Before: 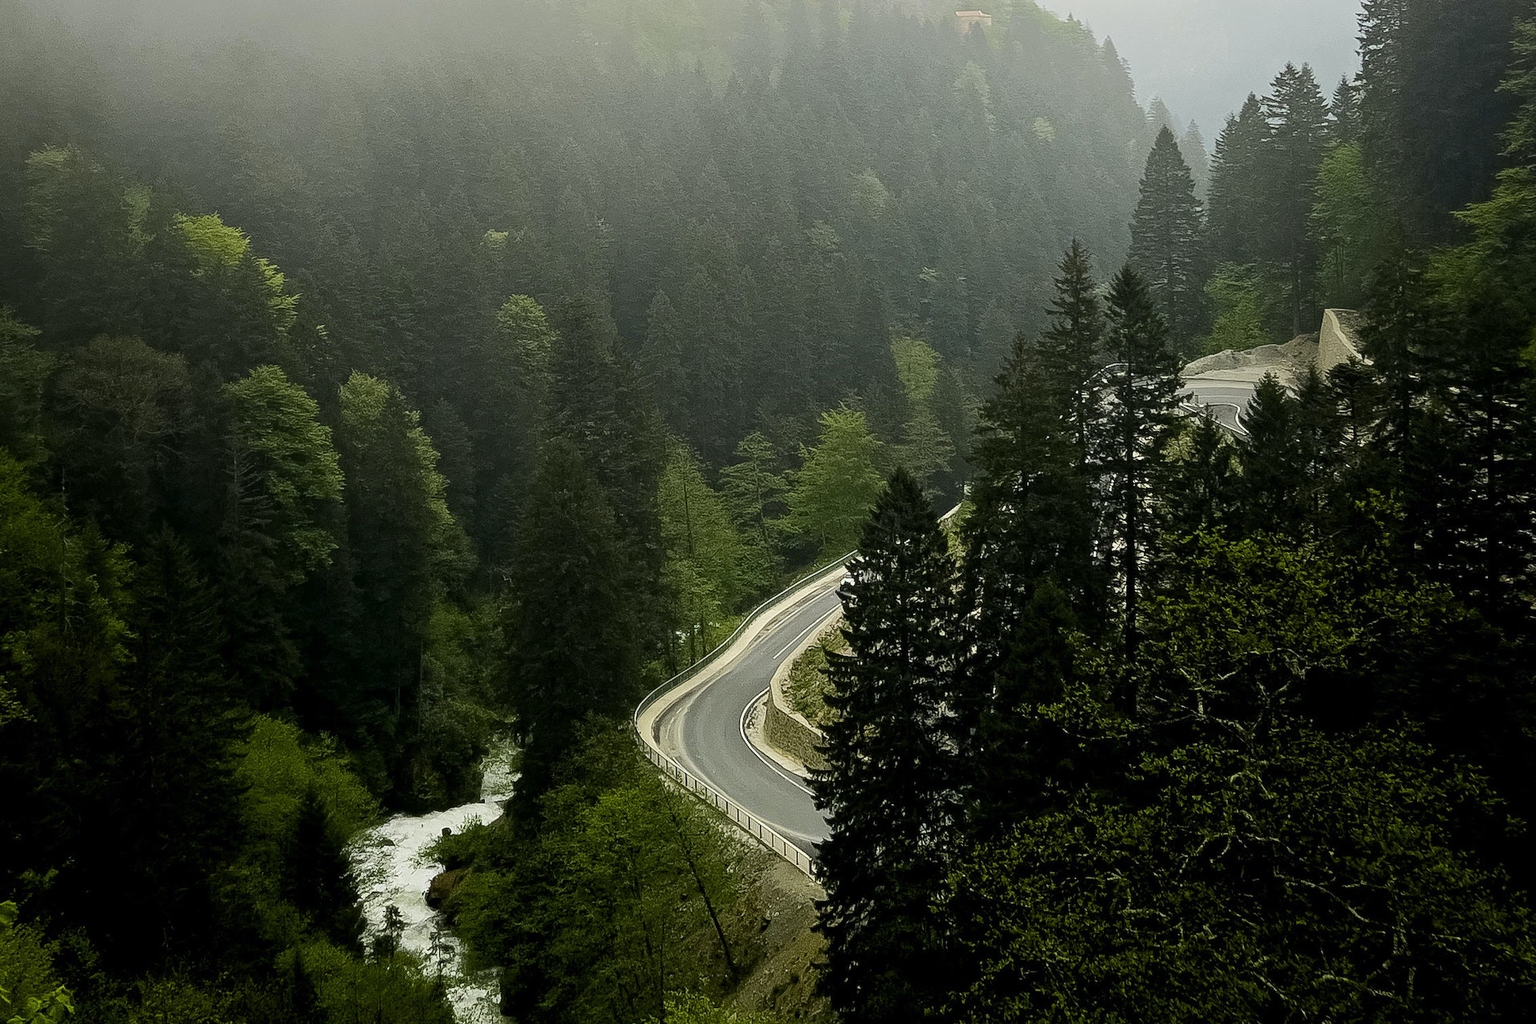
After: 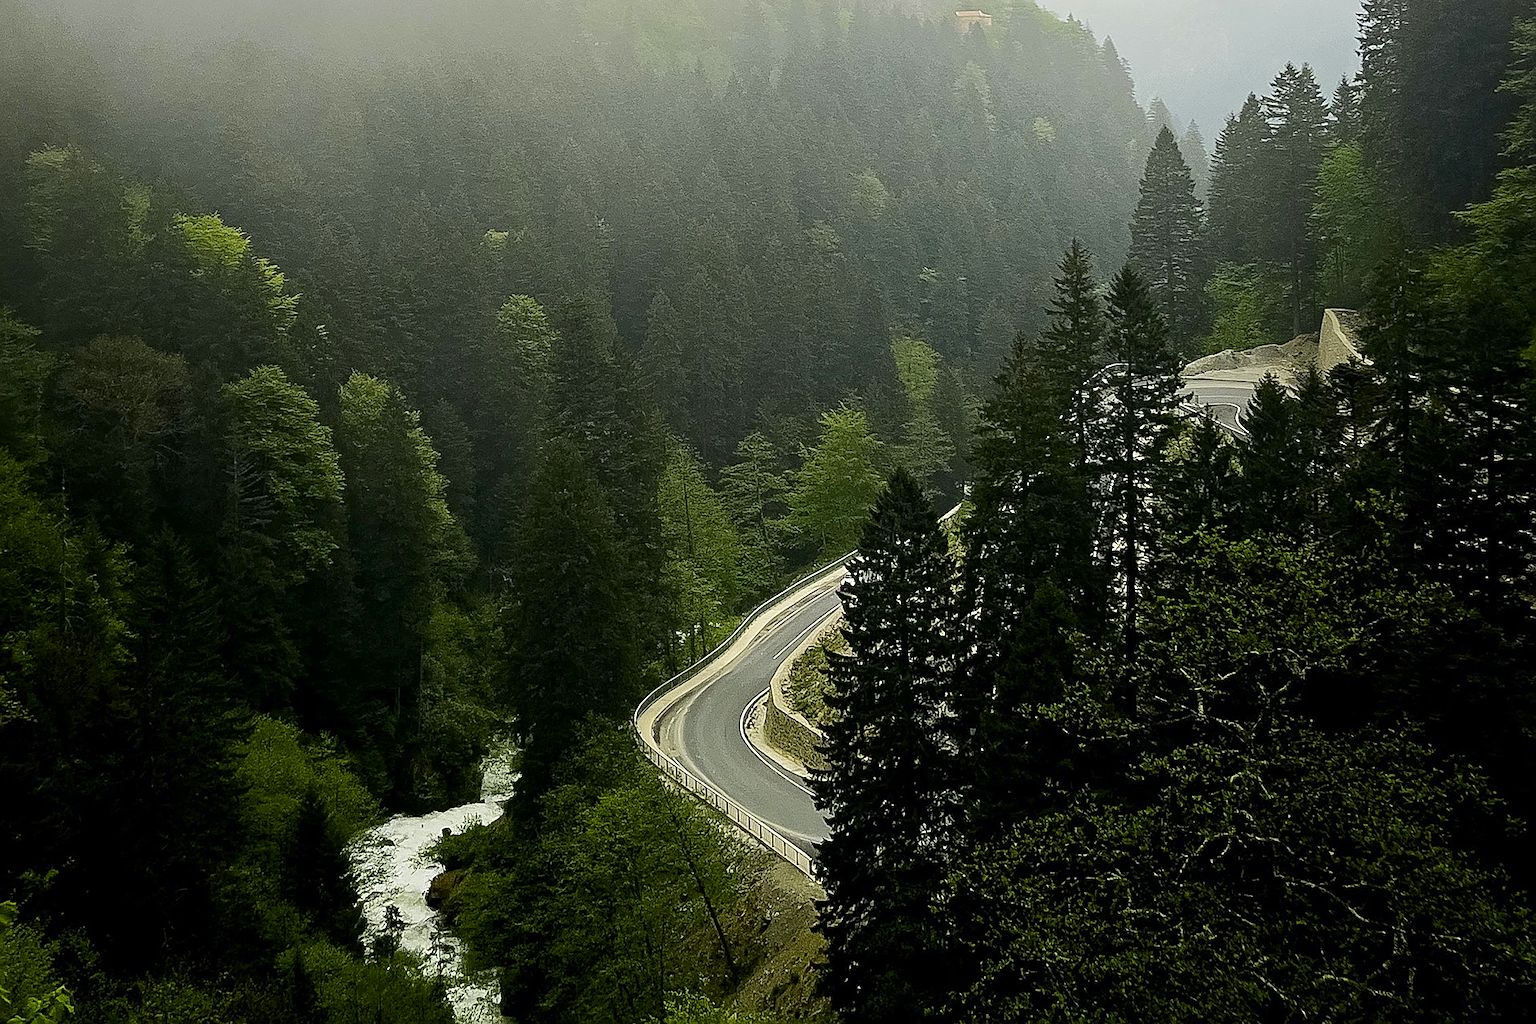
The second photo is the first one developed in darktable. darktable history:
contrast brightness saturation: contrast 0.081, saturation 0.199
sharpen: amount 0.498
